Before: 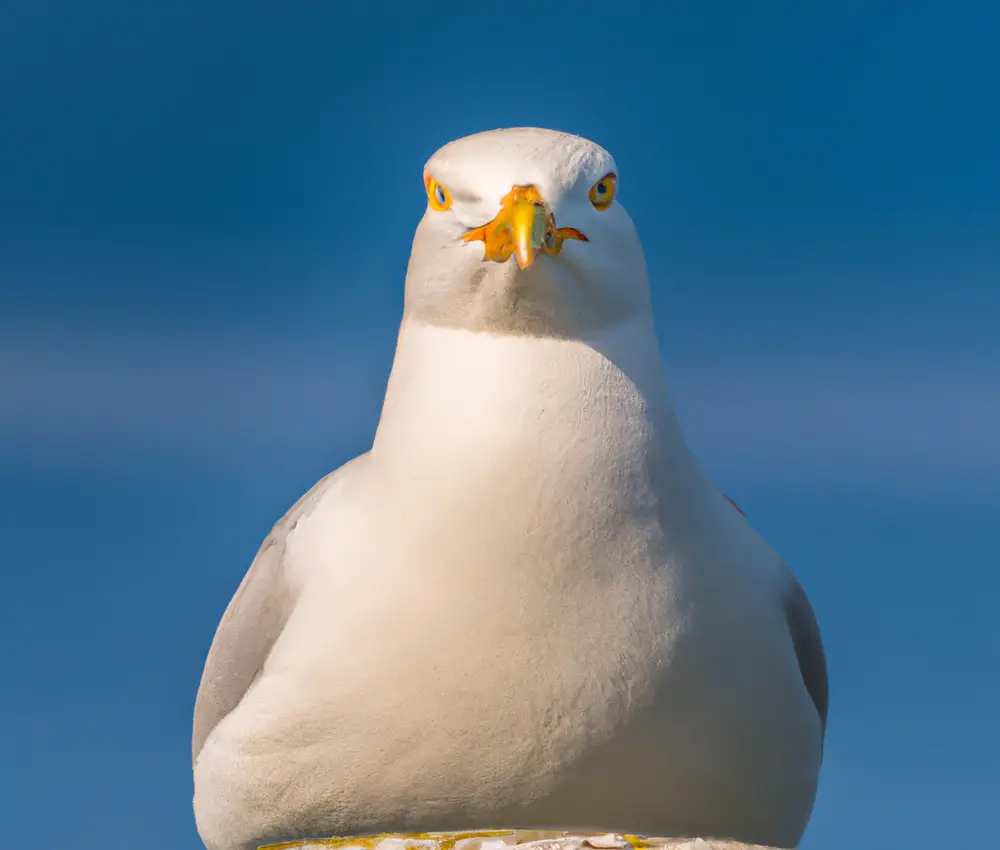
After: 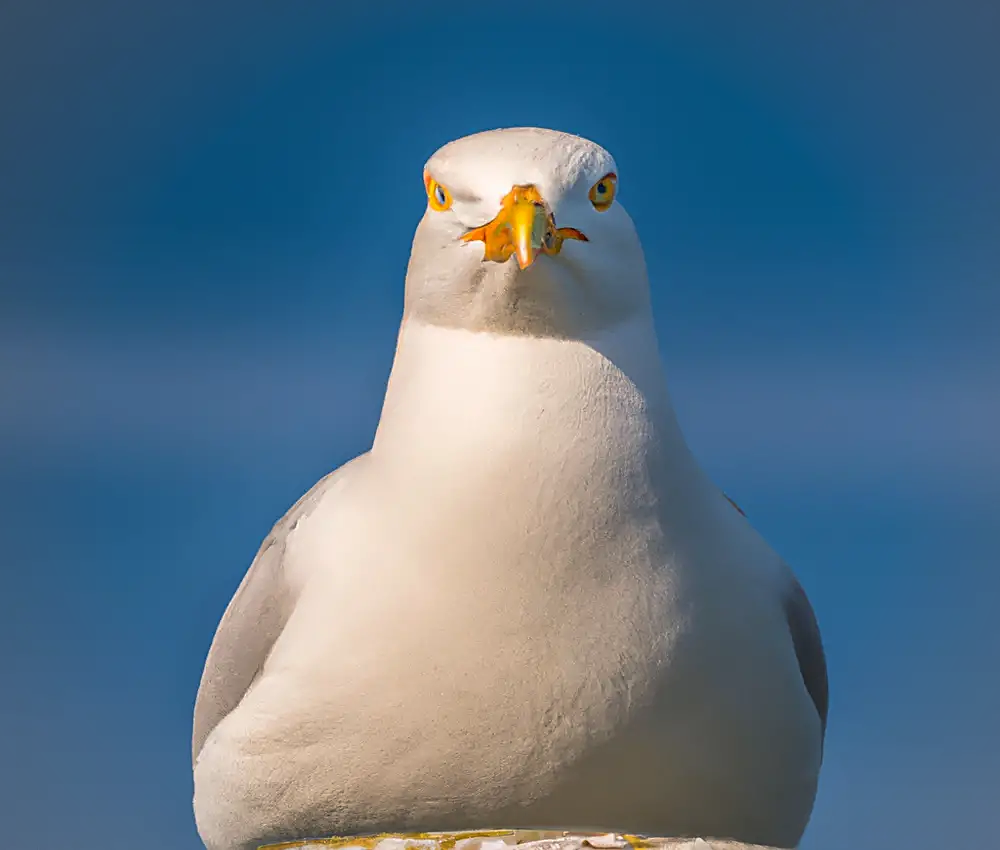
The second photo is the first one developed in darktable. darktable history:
base curve: curves: ch0 [(0, 0) (0.303, 0.277) (1, 1)], preserve colors none
vignetting: fall-off radius 62.6%, brightness -0.157
sharpen: on, module defaults
